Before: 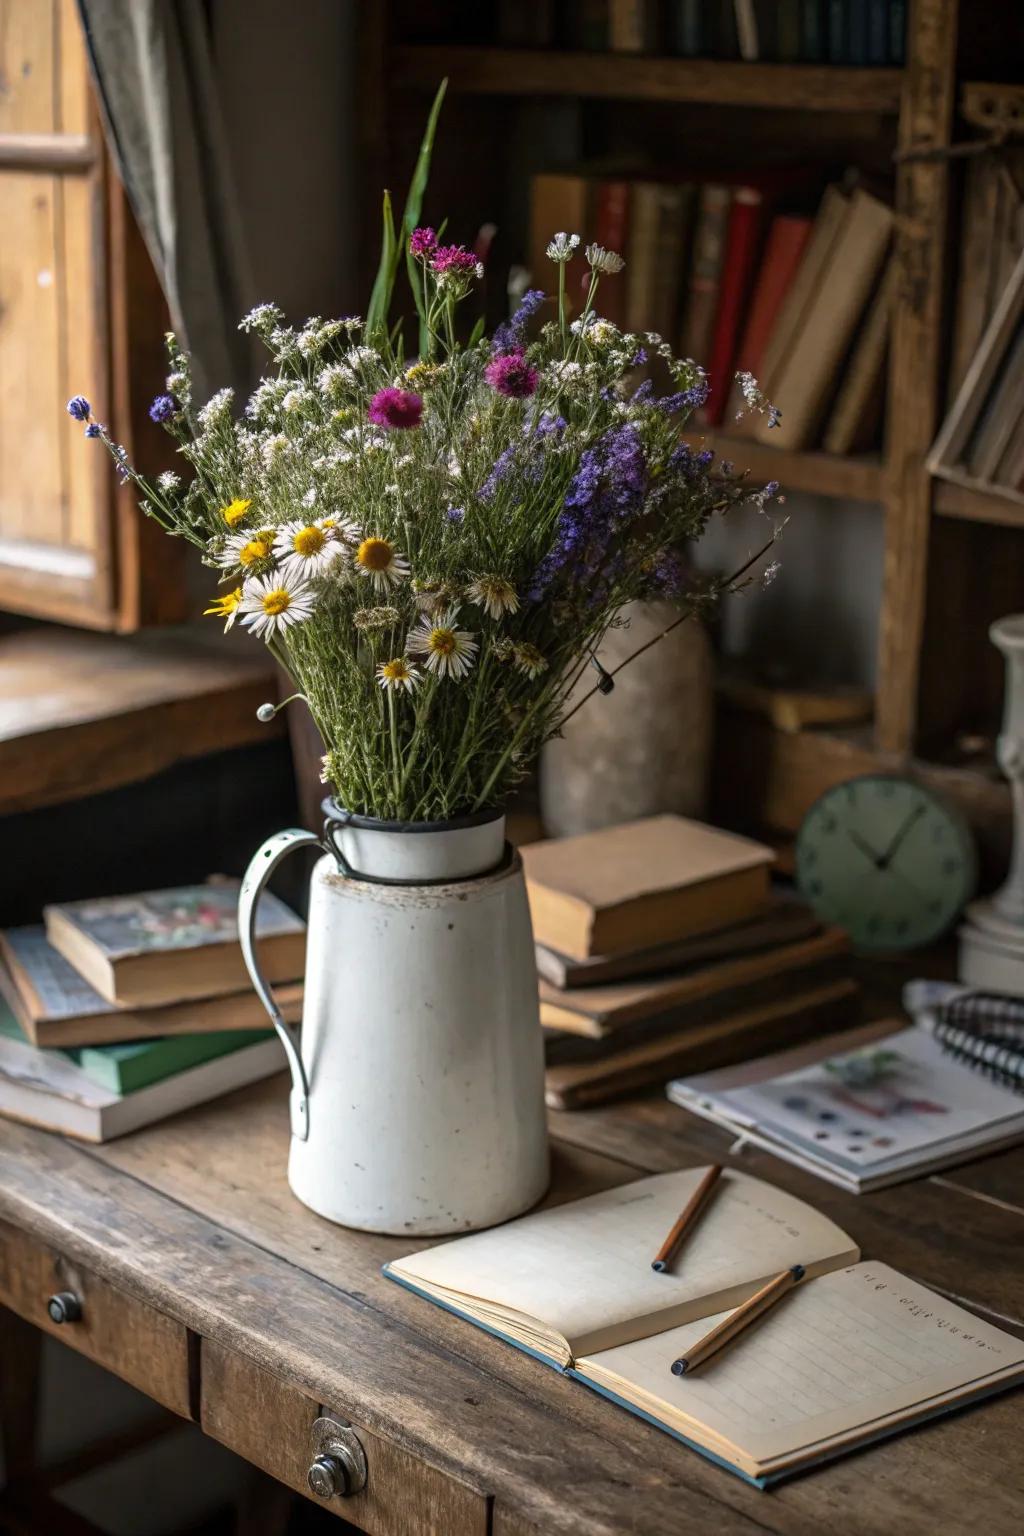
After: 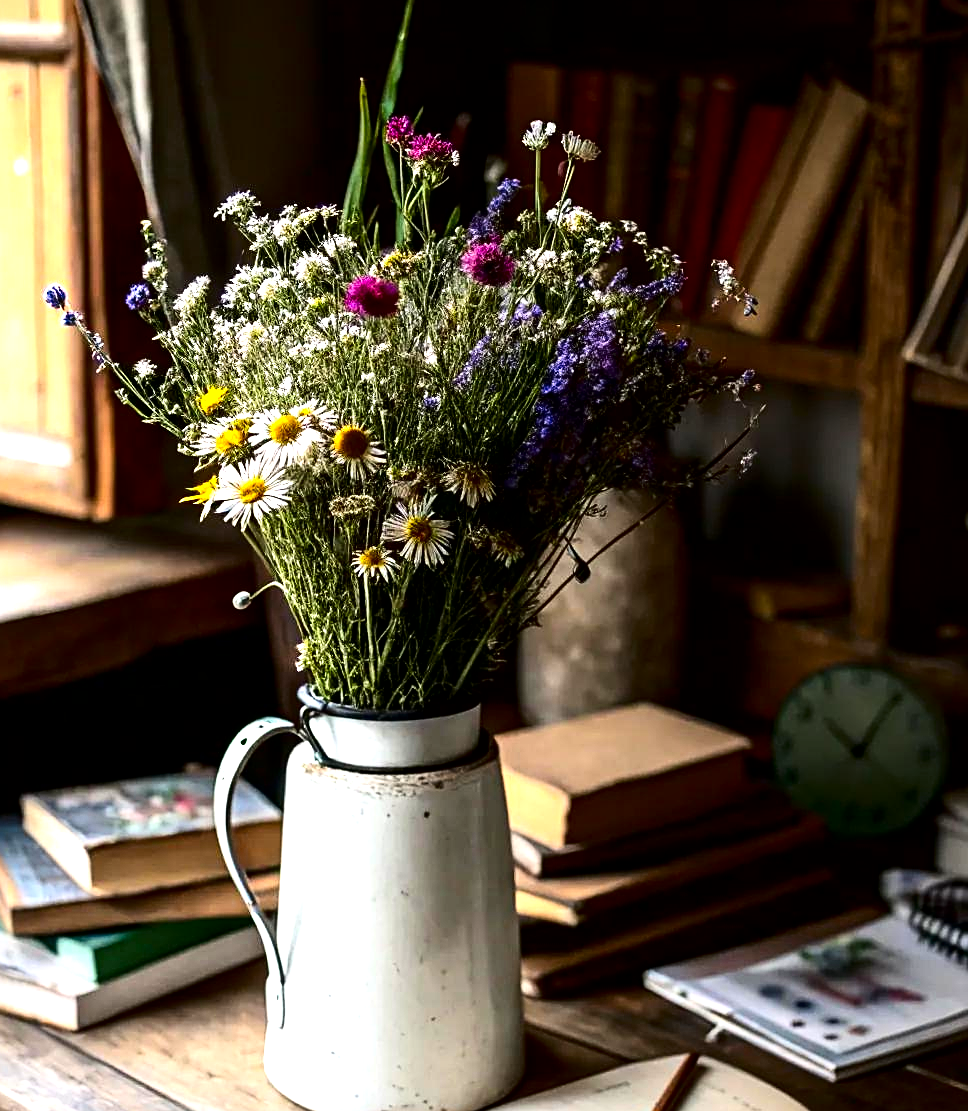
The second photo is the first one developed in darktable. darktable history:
sharpen: on, module defaults
crop: left 2.415%, top 7.351%, right 3.042%, bottom 20.274%
local contrast: mode bilateral grid, contrast 19, coarseness 50, detail 119%, midtone range 0.2
tone equalizer: -8 EV -1.07 EV, -7 EV -1.05 EV, -6 EV -0.846 EV, -5 EV -0.569 EV, -3 EV 0.565 EV, -2 EV 0.865 EV, -1 EV 0.998 EV, +0 EV 1.07 EV
contrast brightness saturation: contrast 0.216, brightness -0.187, saturation 0.231
